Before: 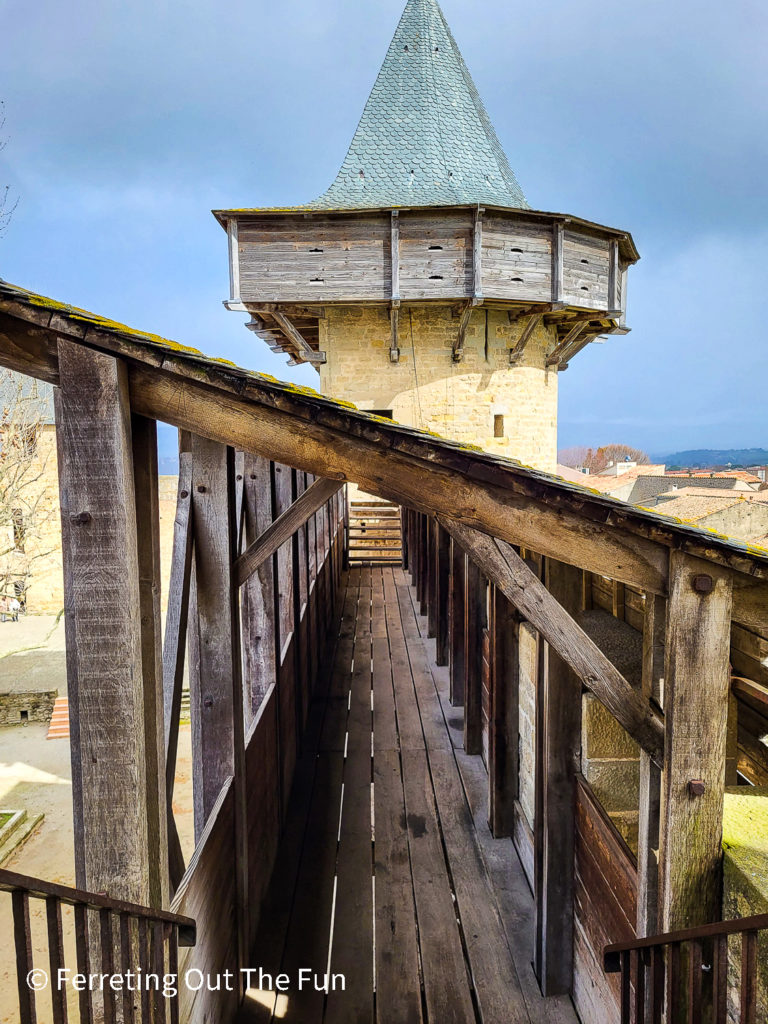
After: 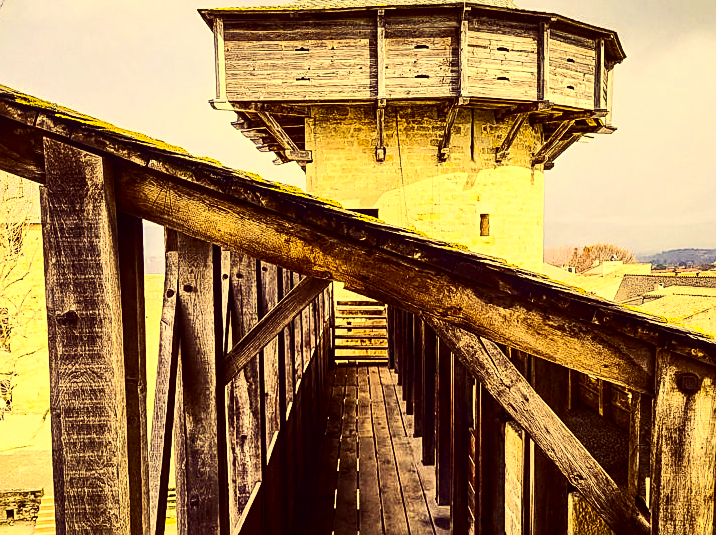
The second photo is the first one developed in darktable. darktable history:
contrast brightness saturation: contrast 0.505, saturation -0.082
color calibration: output R [1.063, -0.012, -0.003, 0], output B [-0.079, 0.047, 1, 0], gray › normalize channels true, x 0.334, y 0.349, temperature 5462.18 K, gamut compression 0.026
crop: left 1.845%, top 19.713%, right 4.867%, bottom 28.018%
velvia: on, module defaults
local contrast: highlights 93%, shadows 85%, detail 160%, midtone range 0.2
sharpen: on, module defaults
color correction: highlights a* -0.437, highlights b* 39.66, shadows a* 9.36, shadows b* -0.64
